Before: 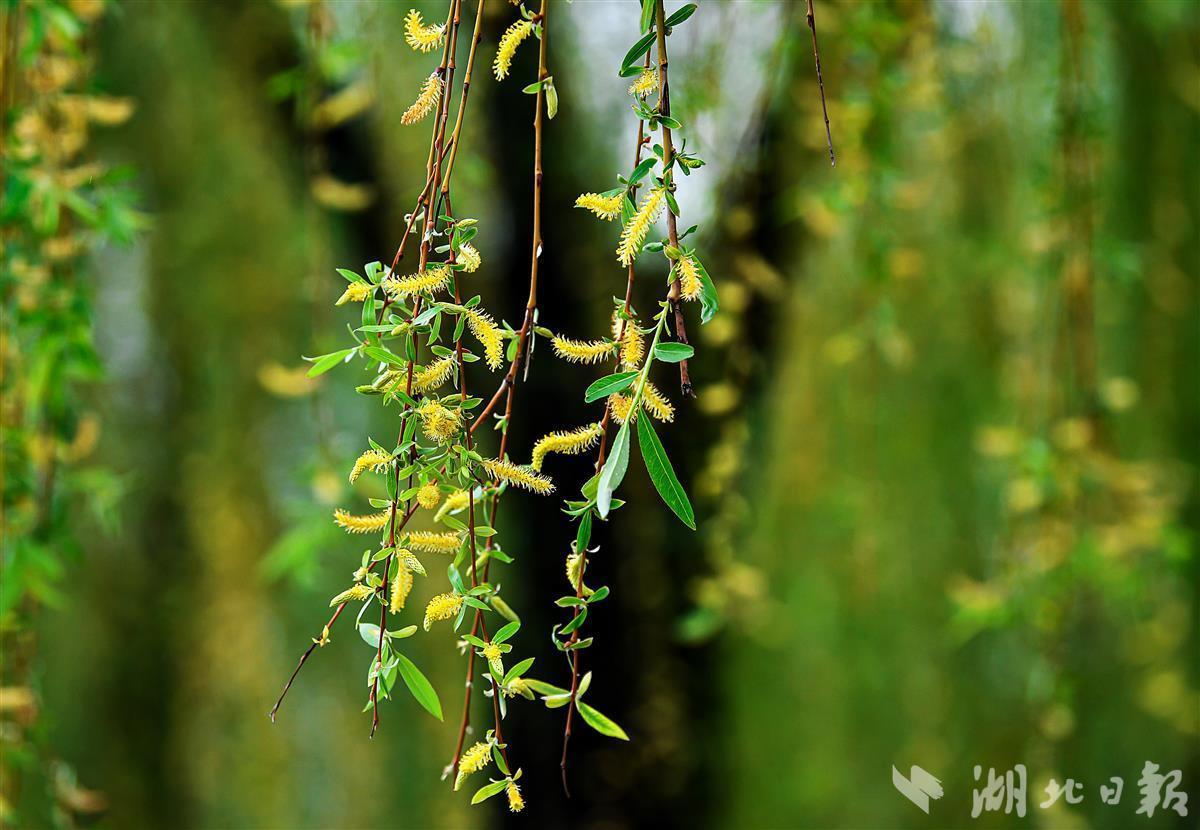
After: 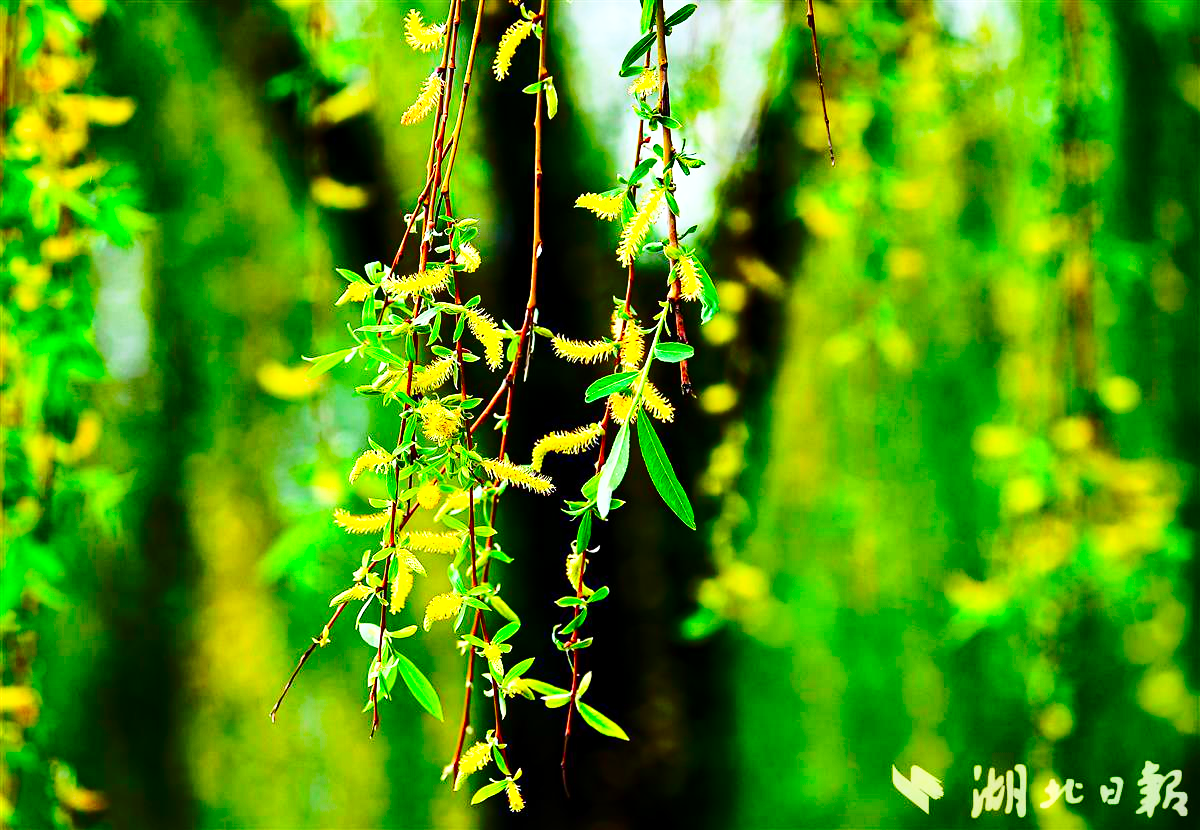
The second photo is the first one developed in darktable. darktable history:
base curve: curves: ch0 [(0, 0) (0.036, 0.037) (0.121, 0.228) (0.46, 0.76) (0.859, 0.983) (1, 1)], preserve colors none
contrast brightness saturation: contrast 0.266, brightness 0.02, saturation 0.868
local contrast: mode bilateral grid, contrast 20, coarseness 49, detail 119%, midtone range 0.2
